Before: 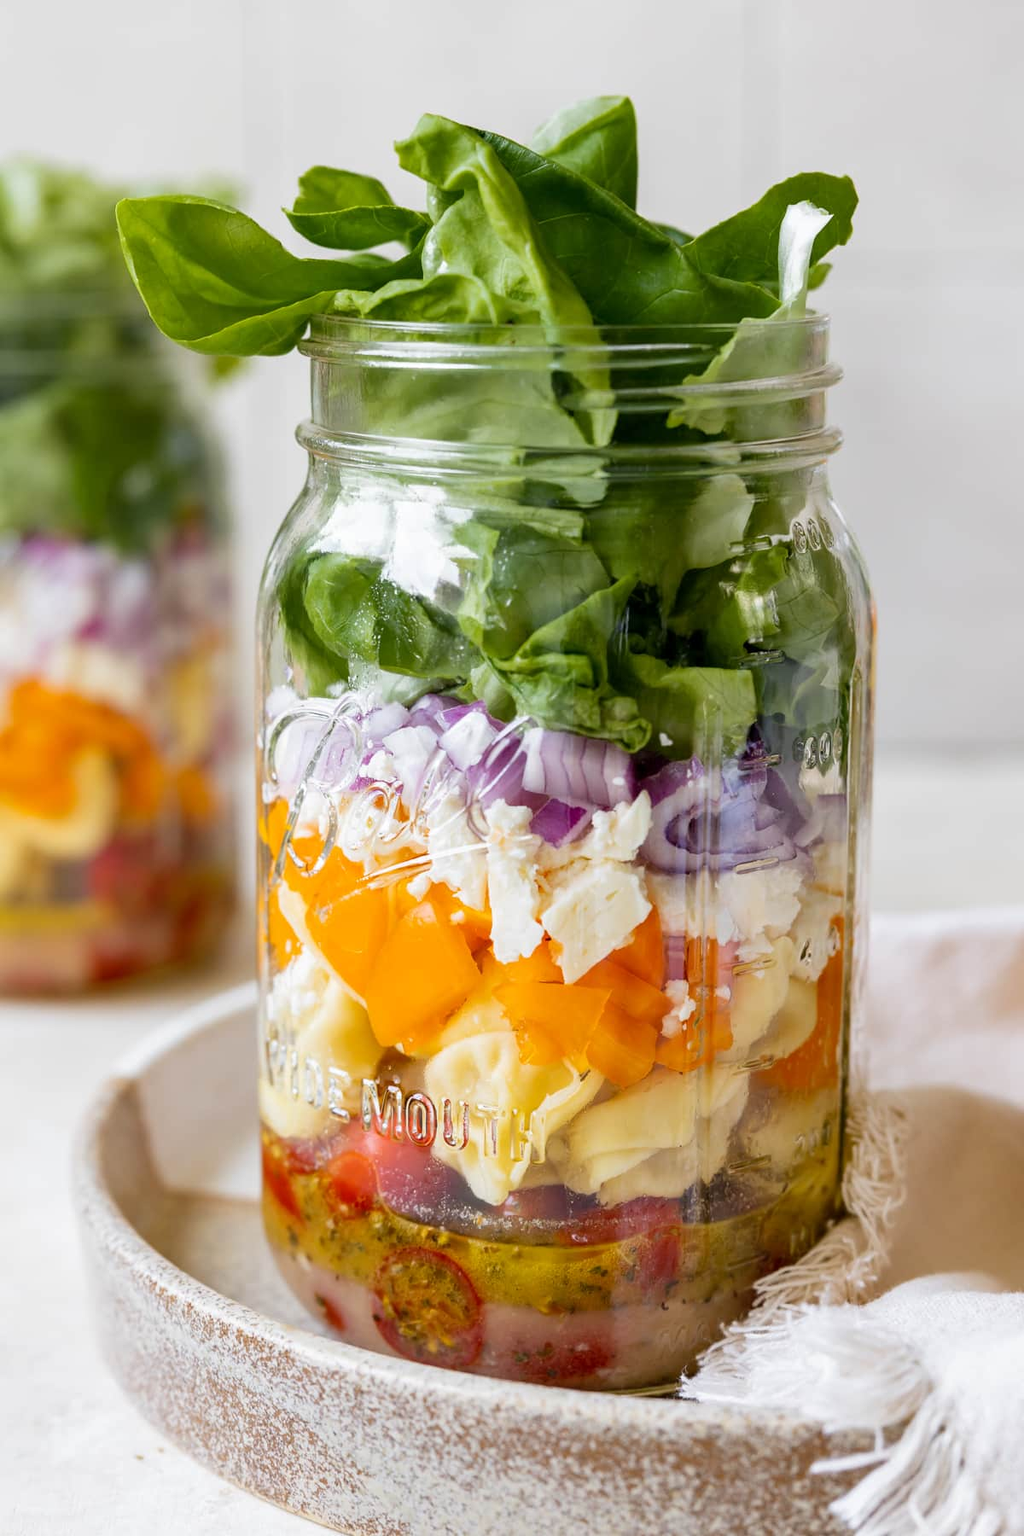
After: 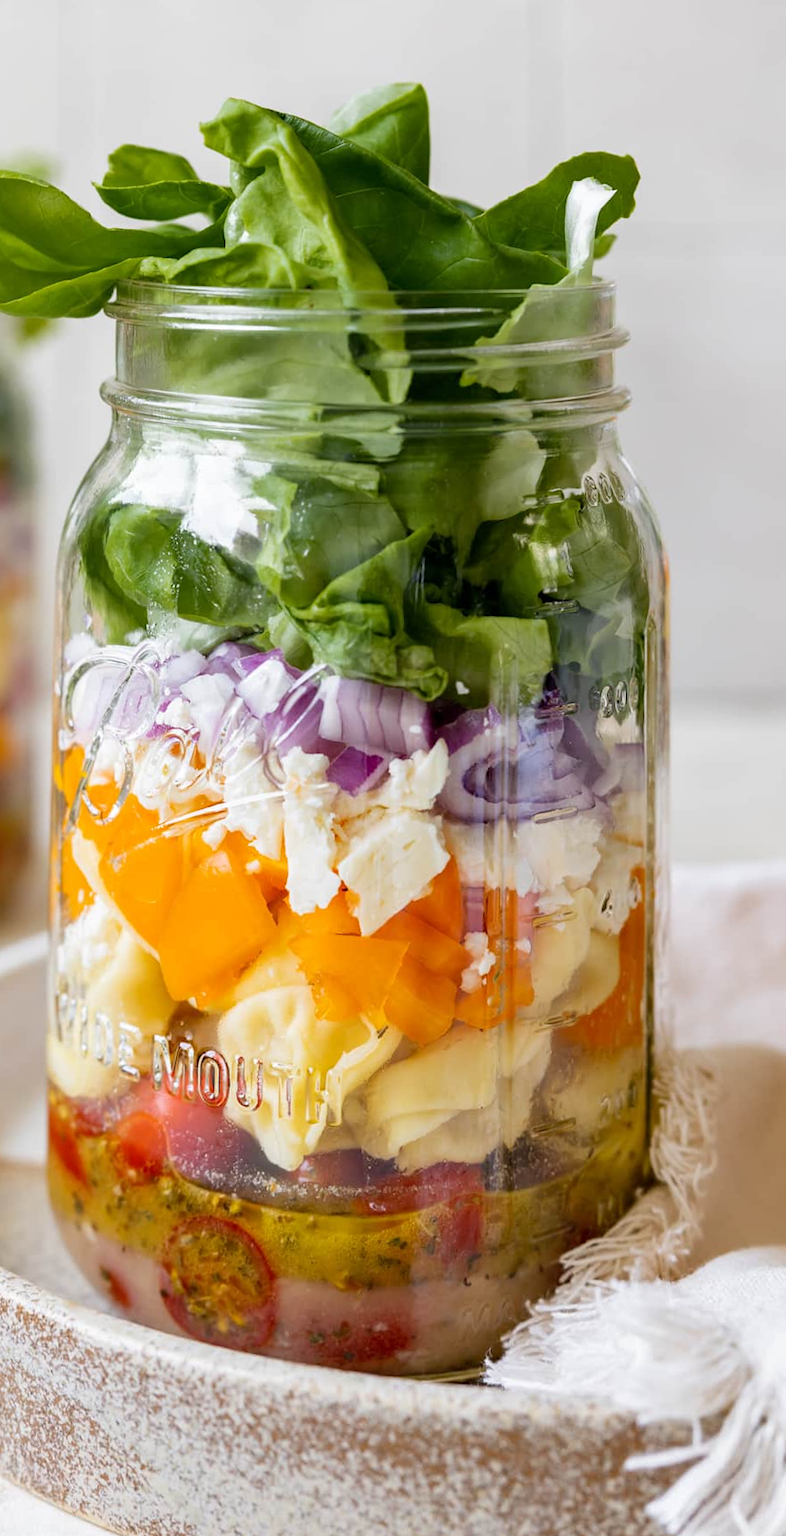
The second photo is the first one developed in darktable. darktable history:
crop: left 17.582%, bottom 0.031%
rotate and perspective: rotation 0.215°, lens shift (vertical) -0.139, crop left 0.069, crop right 0.939, crop top 0.002, crop bottom 0.996
